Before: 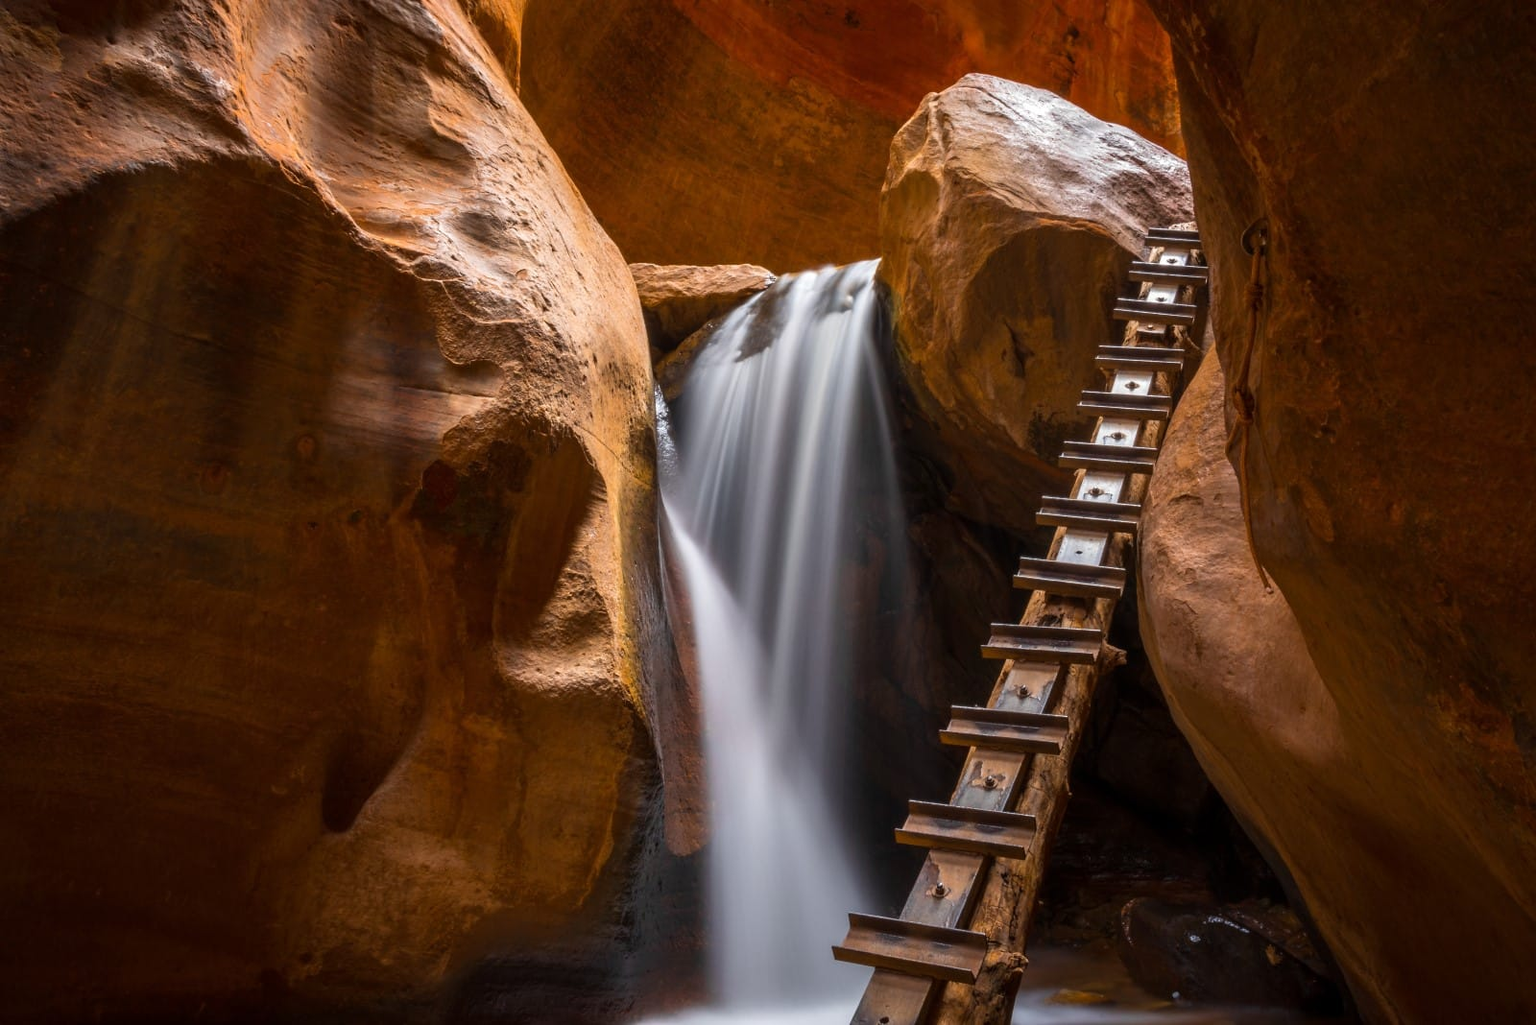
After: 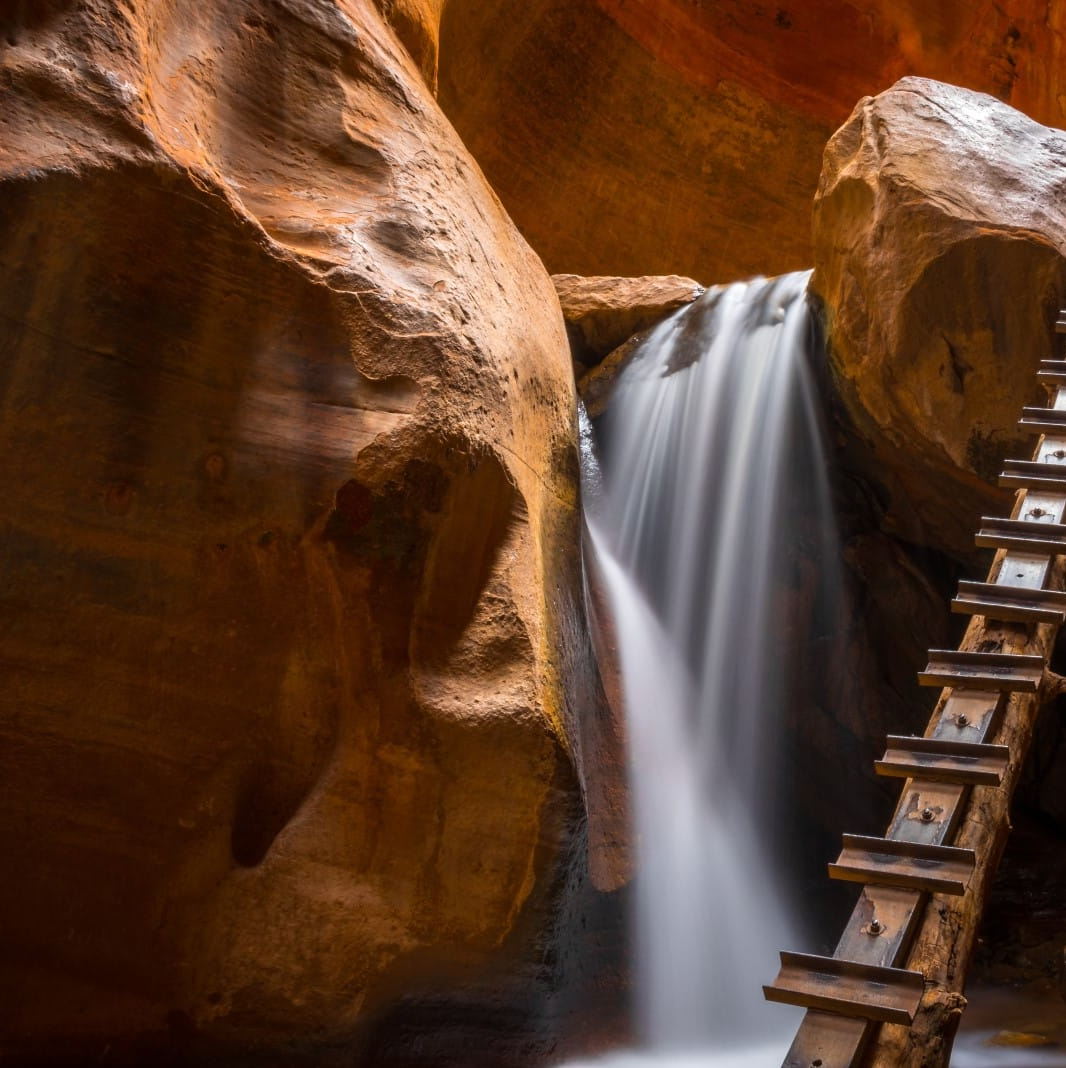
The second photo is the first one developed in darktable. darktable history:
crop and rotate: left 6.617%, right 26.717%
